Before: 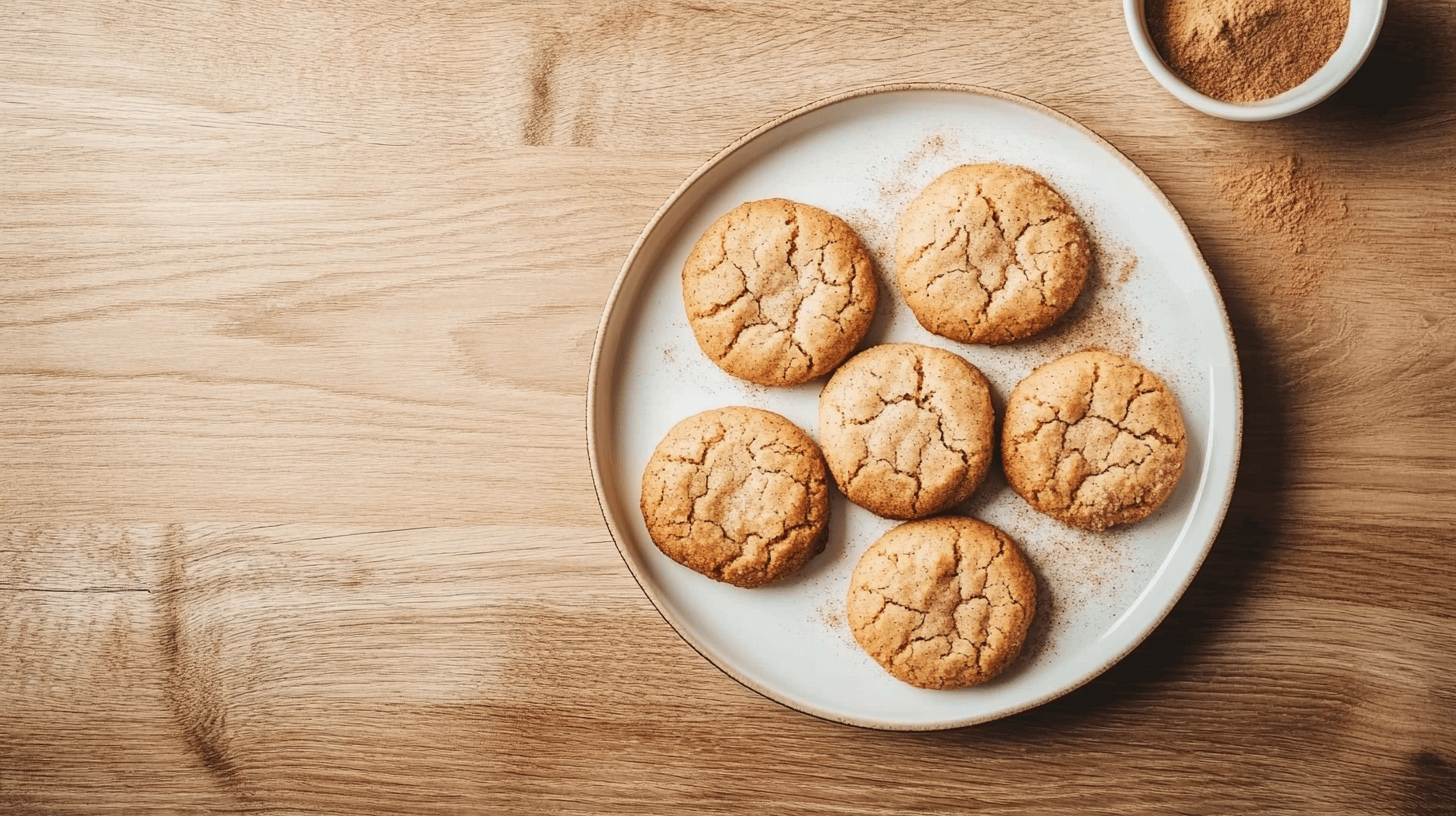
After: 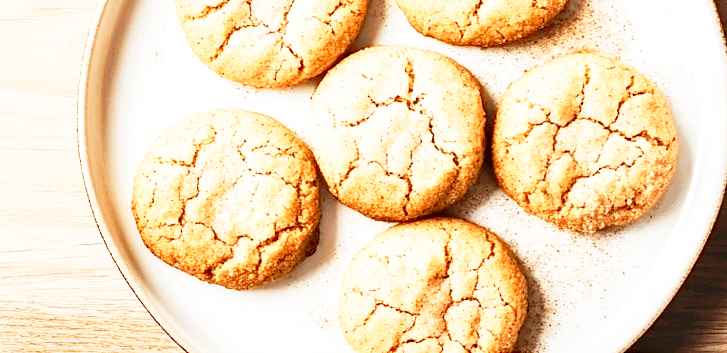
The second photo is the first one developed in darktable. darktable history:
crop: left 35.006%, top 36.586%, right 15.057%, bottom 20.092%
base curve: curves: ch0 [(0, 0) (0.012, 0.01) (0.073, 0.168) (0.31, 0.711) (0.645, 0.957) (1, 1)], fusion 1, preserve colors none
